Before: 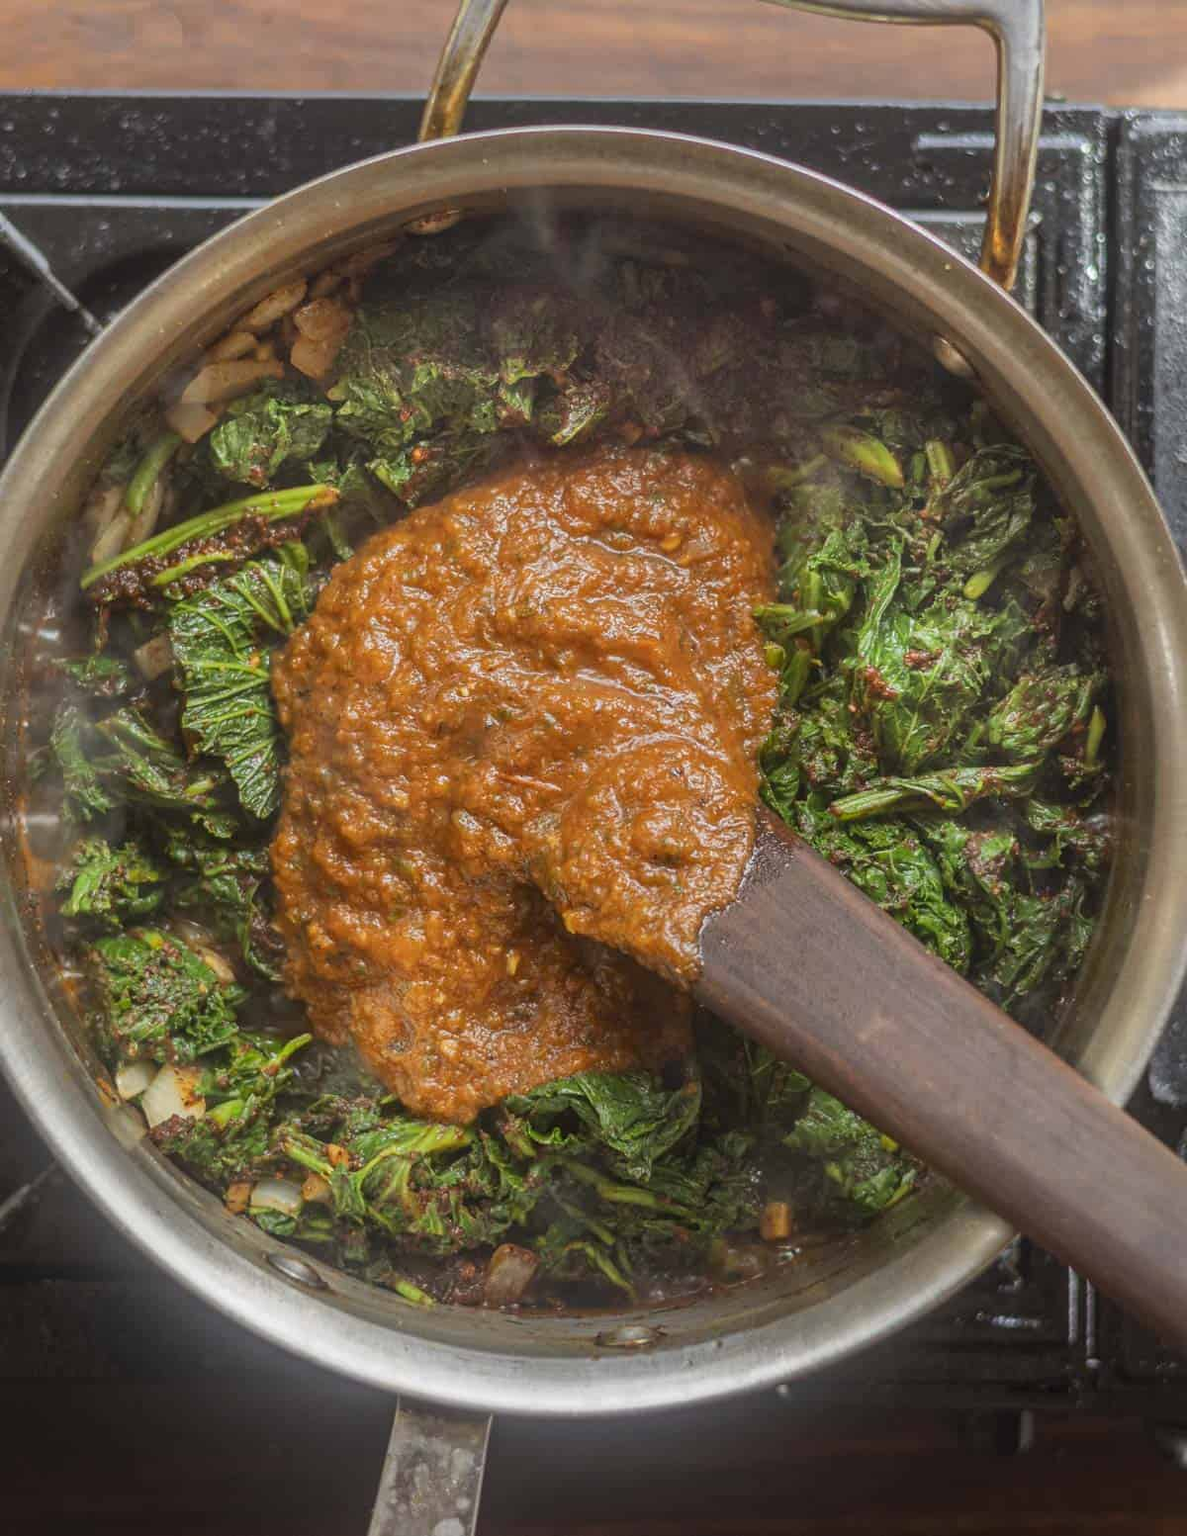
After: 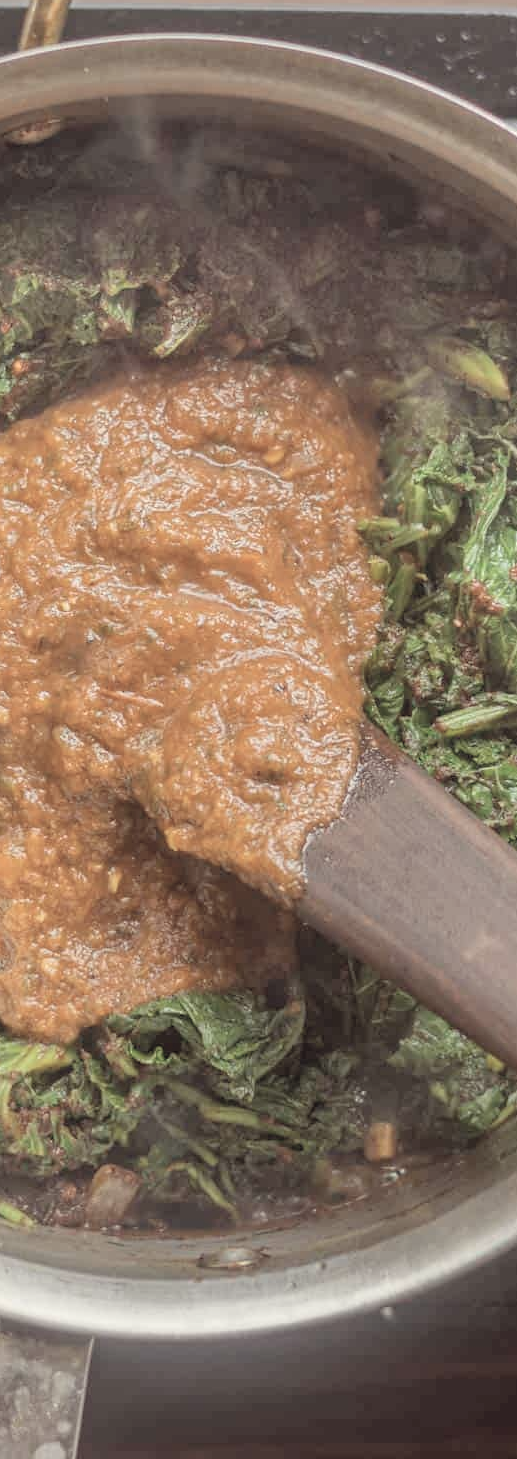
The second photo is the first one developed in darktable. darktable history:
color correction: highlights a* -0.93, highlights b* 4.54, shadows a* 3.55
contrast brightness saturation: brightness 0.183, saturation -0.491
crop: left 33.701%, top 5.995%, right 23.147%
